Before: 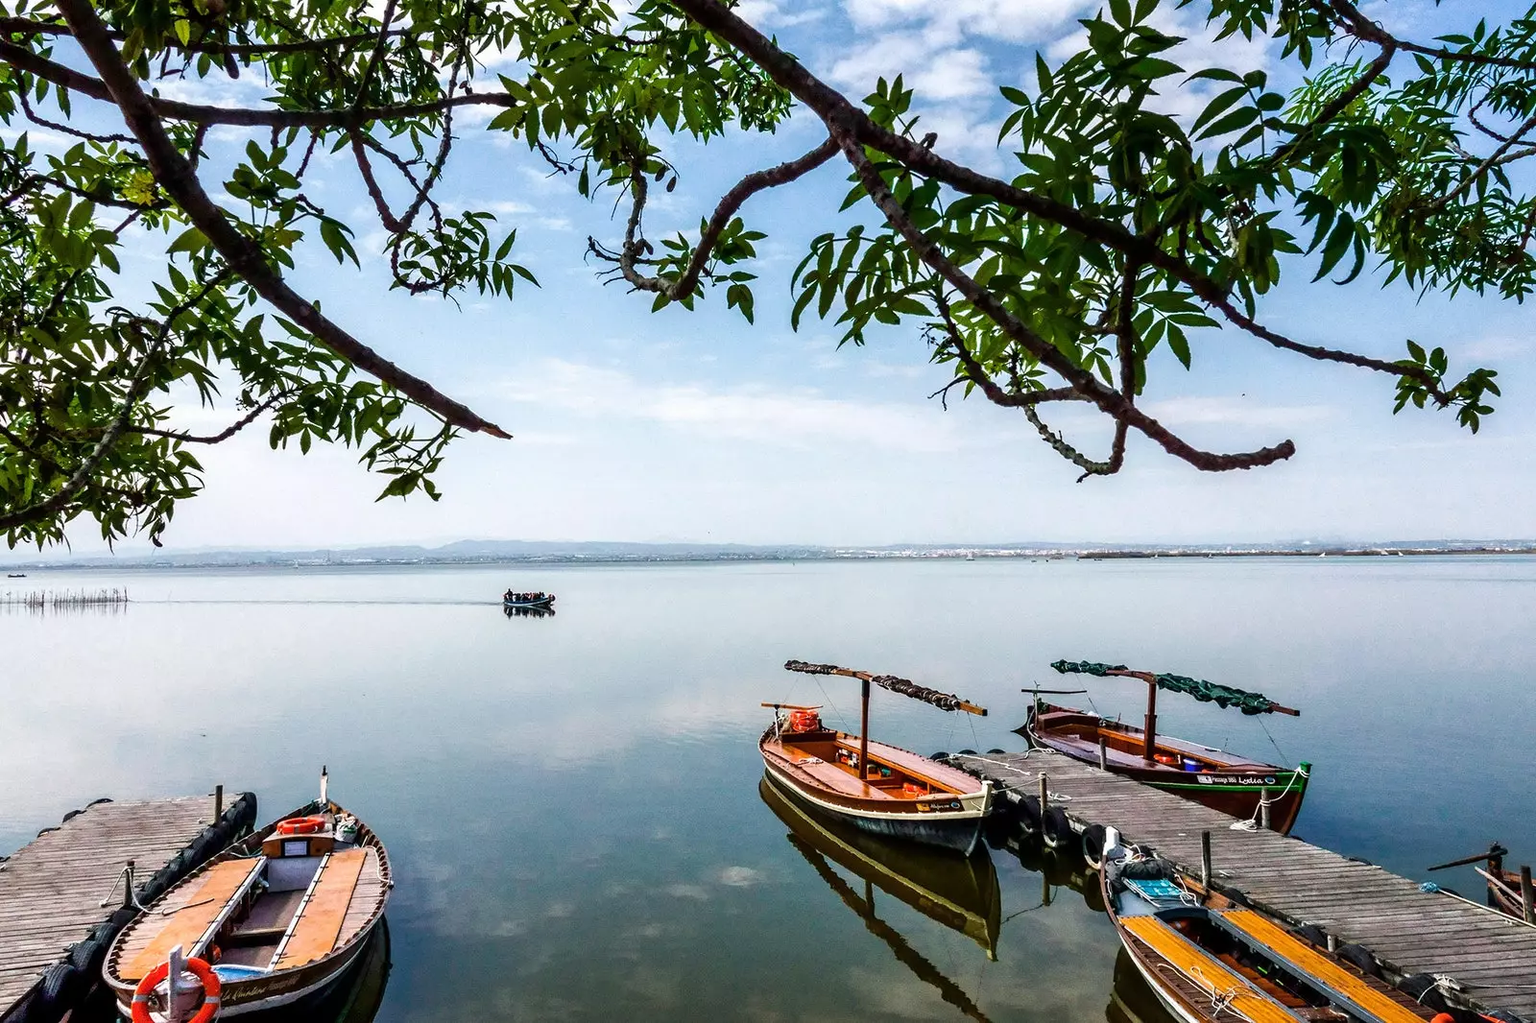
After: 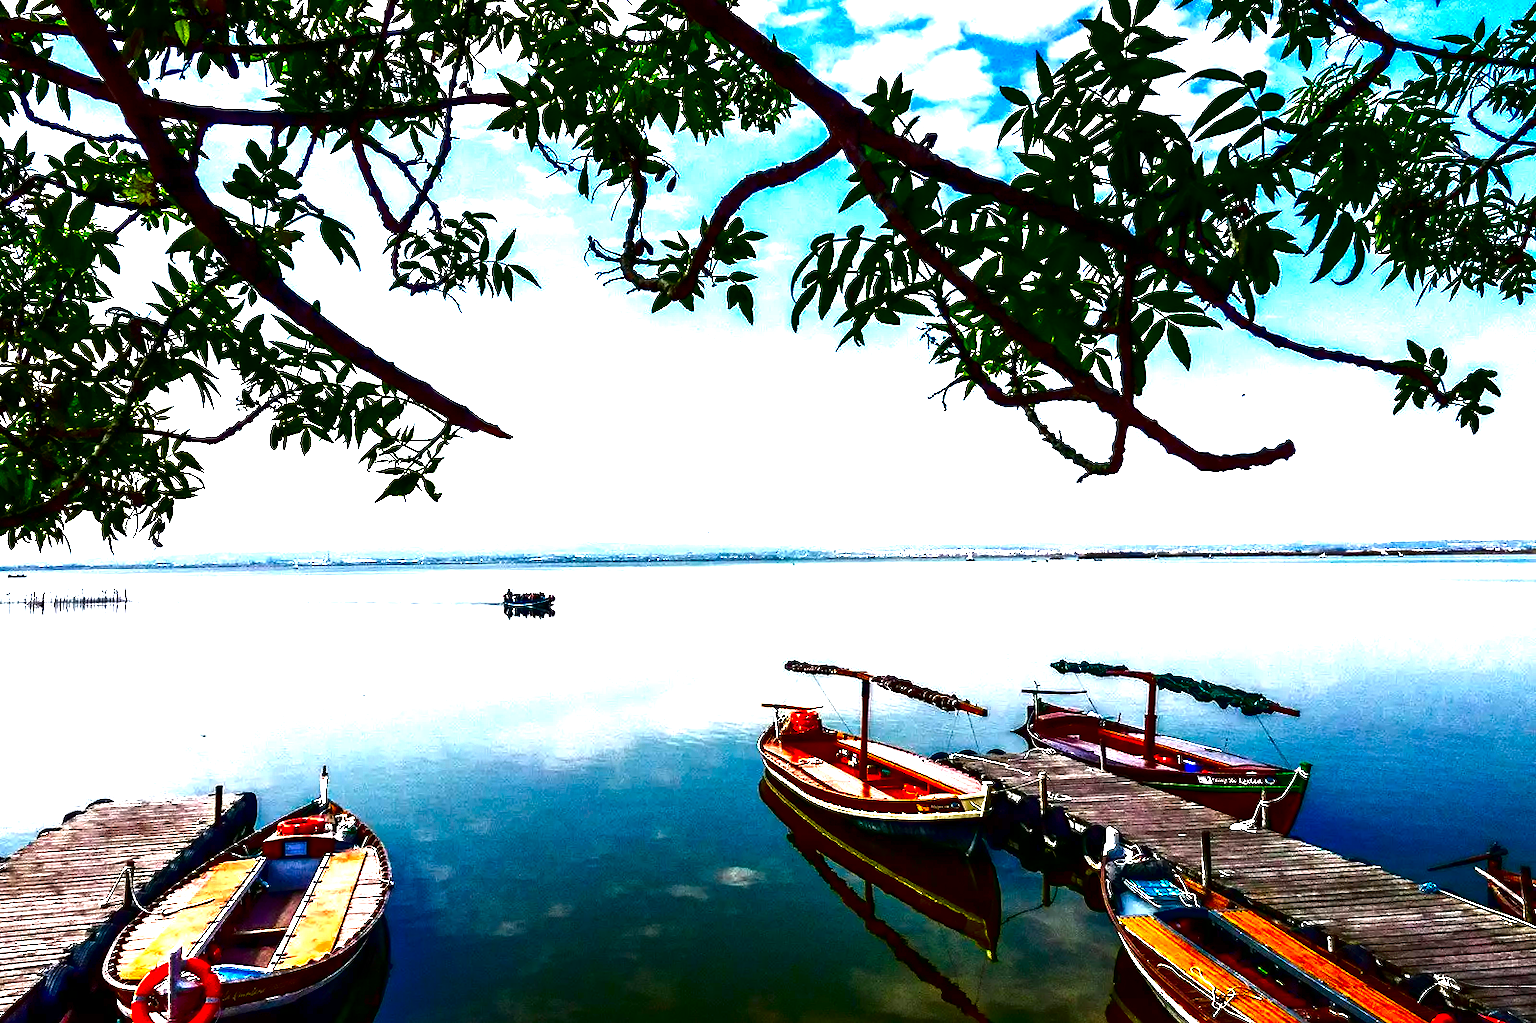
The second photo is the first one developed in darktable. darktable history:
exposure: exposure 1.069 EV, compensate exposure bias true, compensate highlight preservation false
contrast brightness saturation: brightness -0.988, saturation 0.987
